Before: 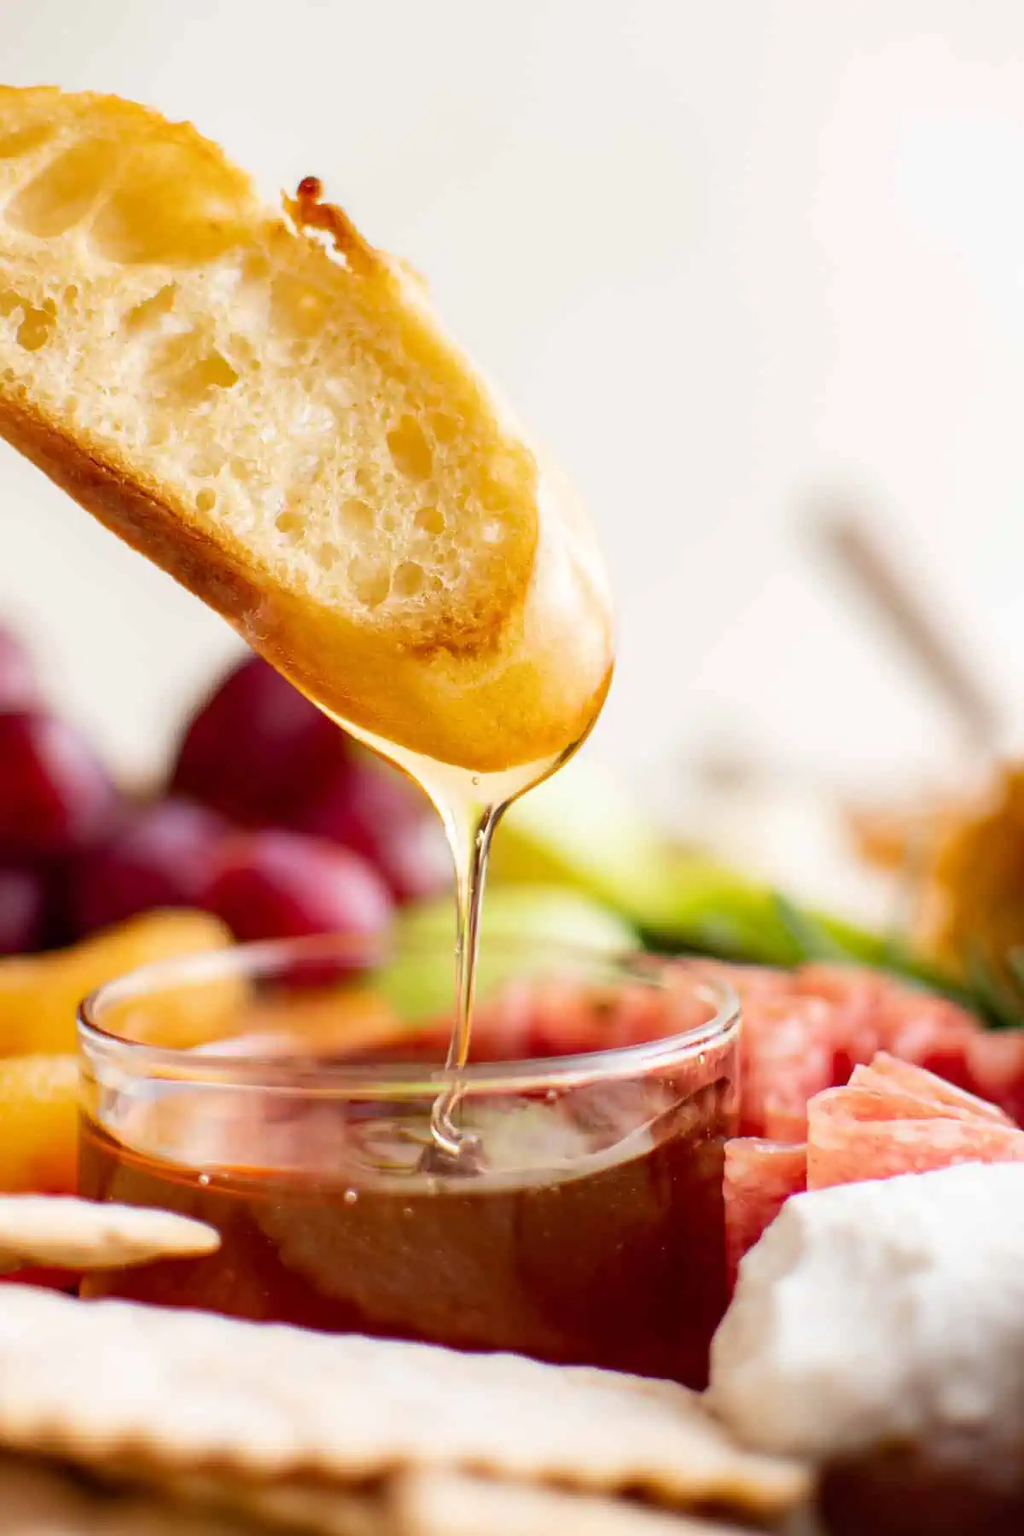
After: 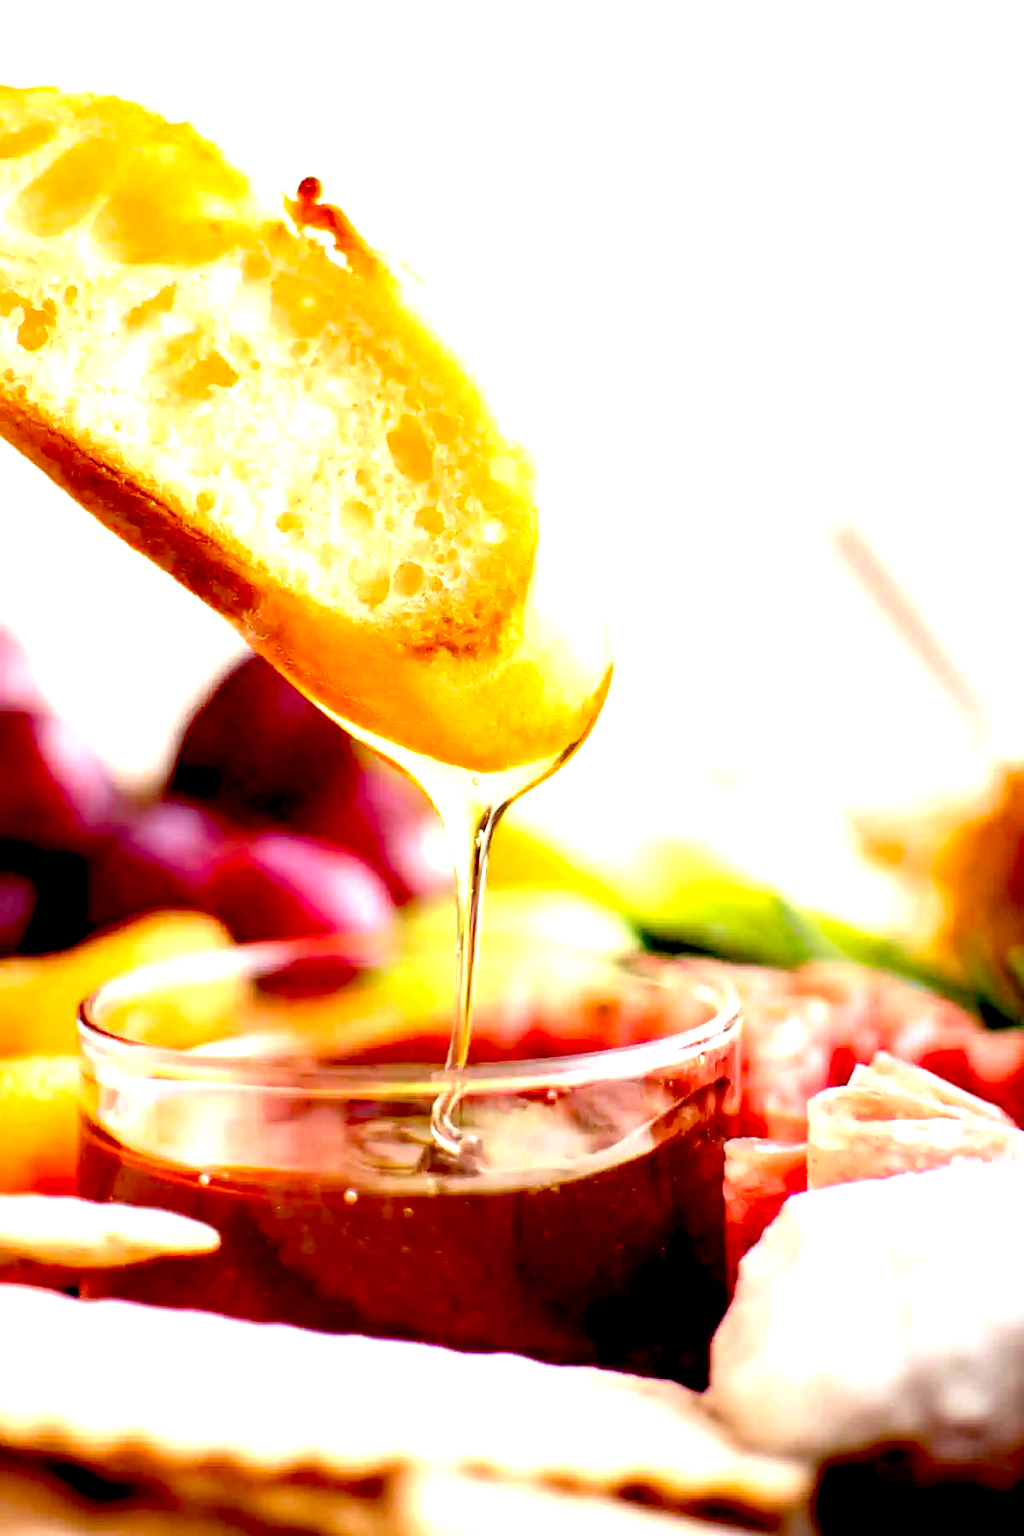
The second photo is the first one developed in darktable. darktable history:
color balance: gamma [0.9, 0.988, 0.975, 1.025], gain [1.05, 1, 1, 1]
exposure: black level correction 0.035, exposure 0.9 EV, compensate highlight preservation false
